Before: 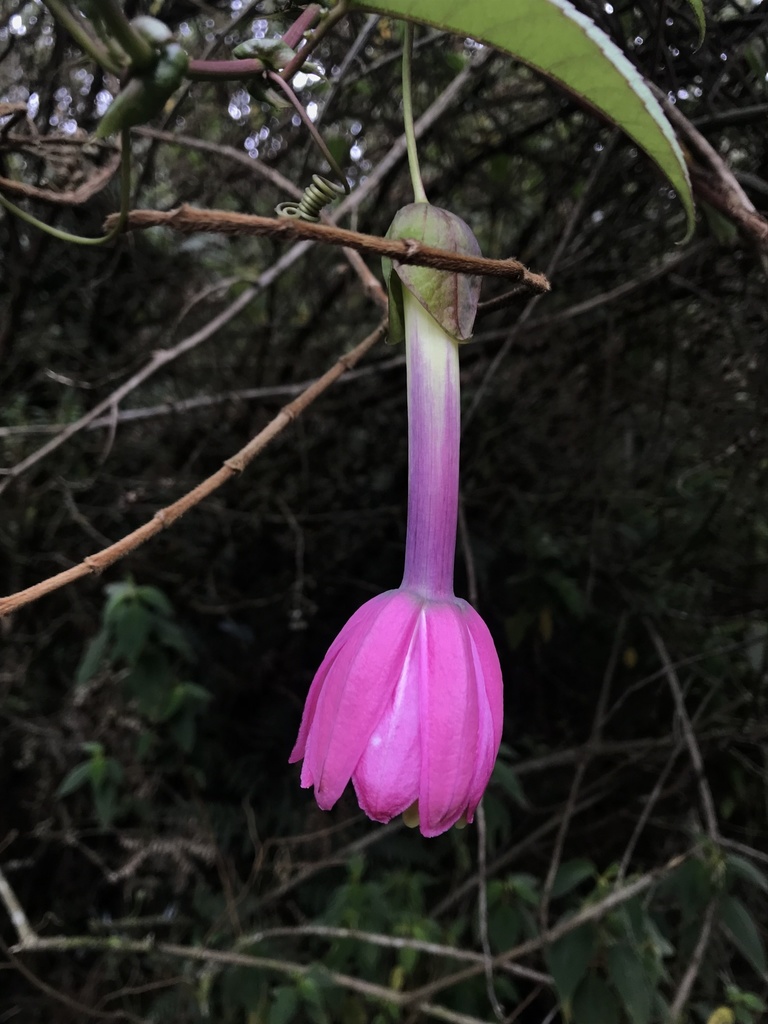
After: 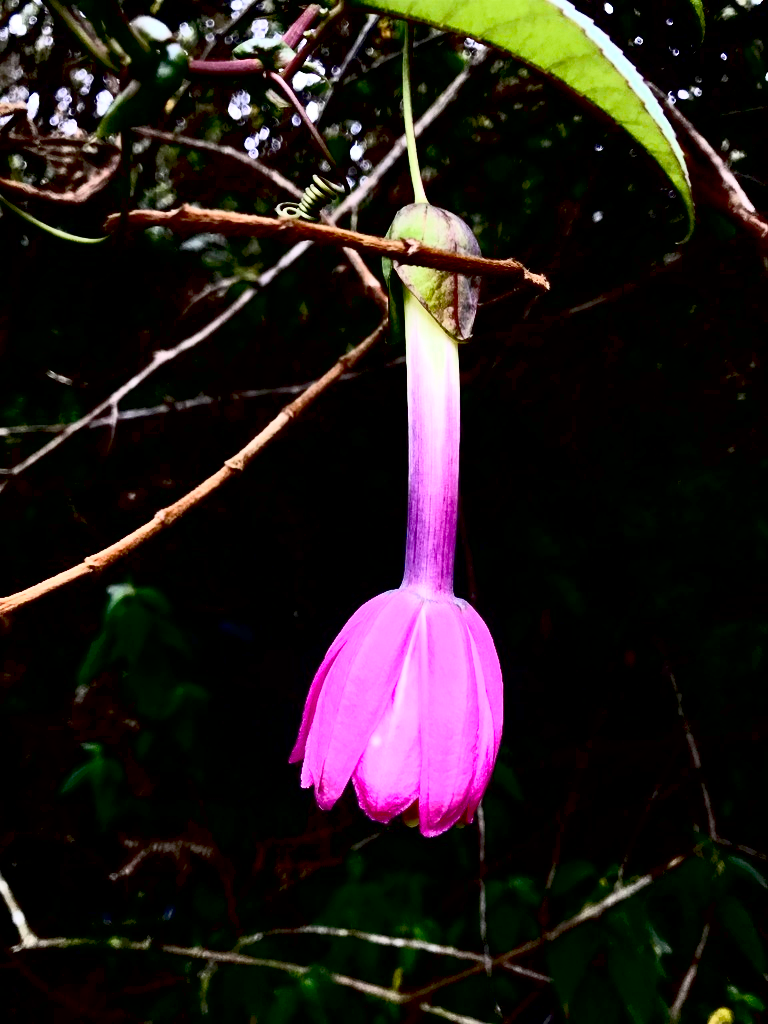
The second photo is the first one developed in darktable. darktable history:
exposure: black level correction 0.042, exposure 0.499 EV, compensate exposure bias true, compensate highlight preservation false
contrast brightness saturation: contrast 0.619, brightness 0.333, saturation 0.141
